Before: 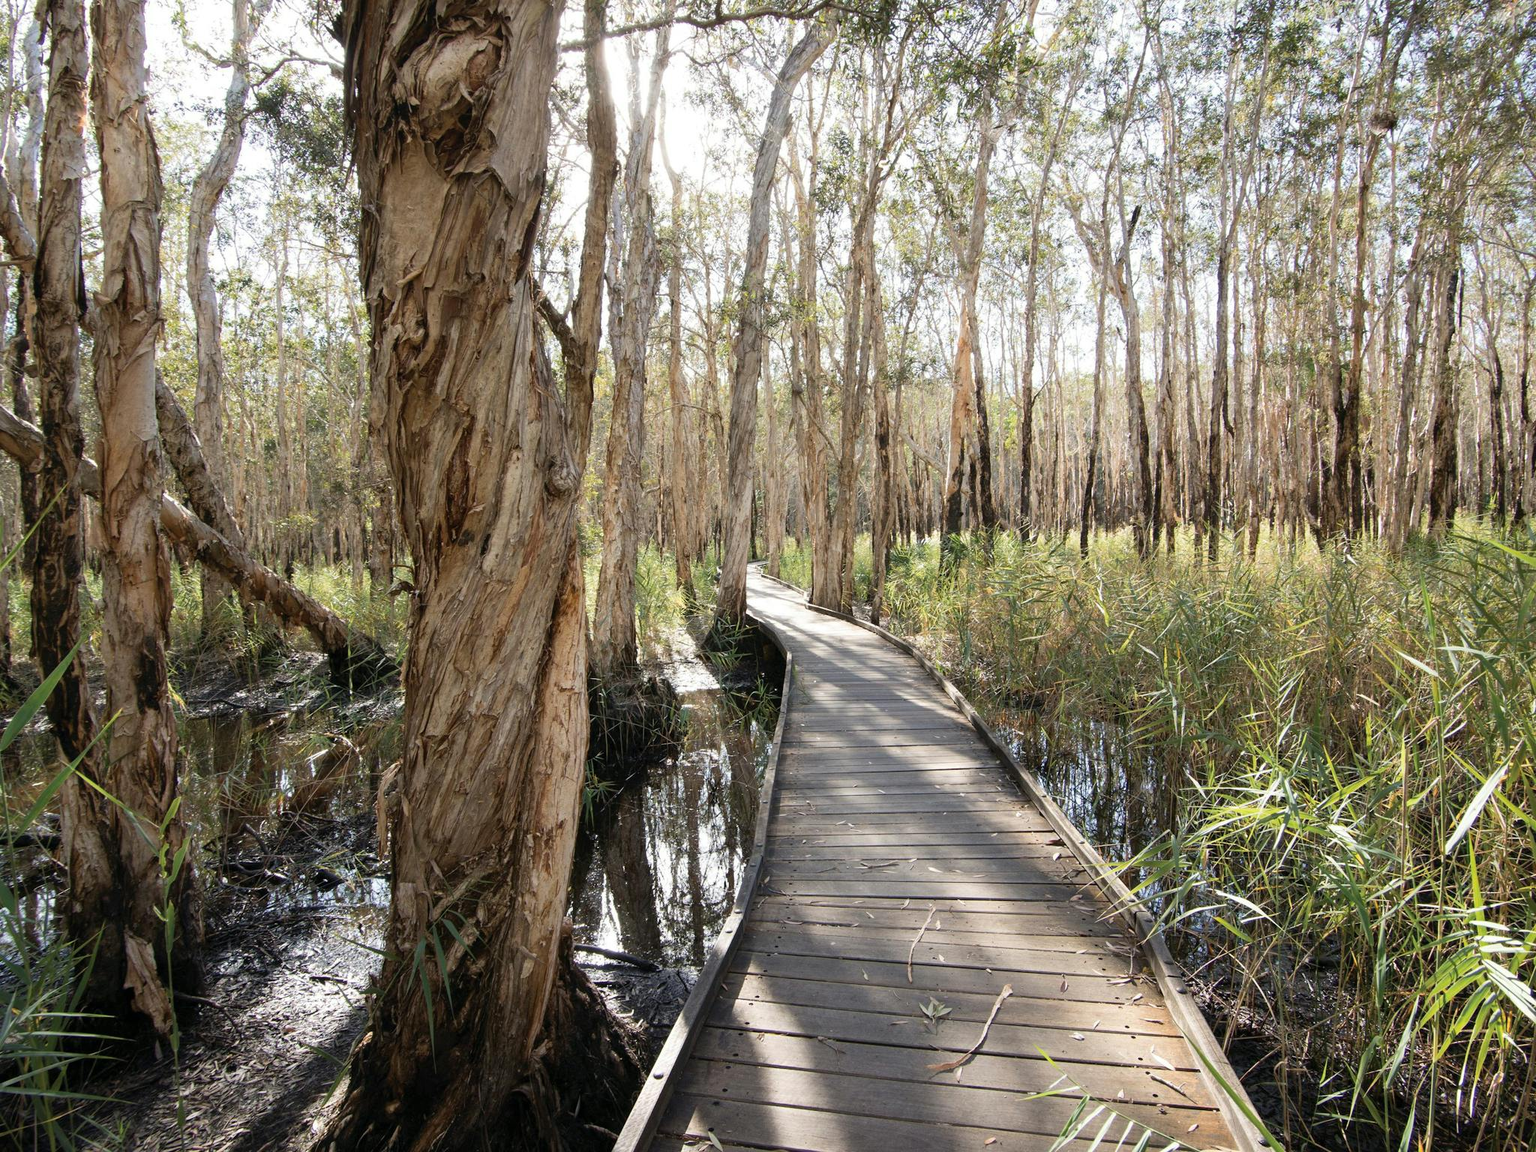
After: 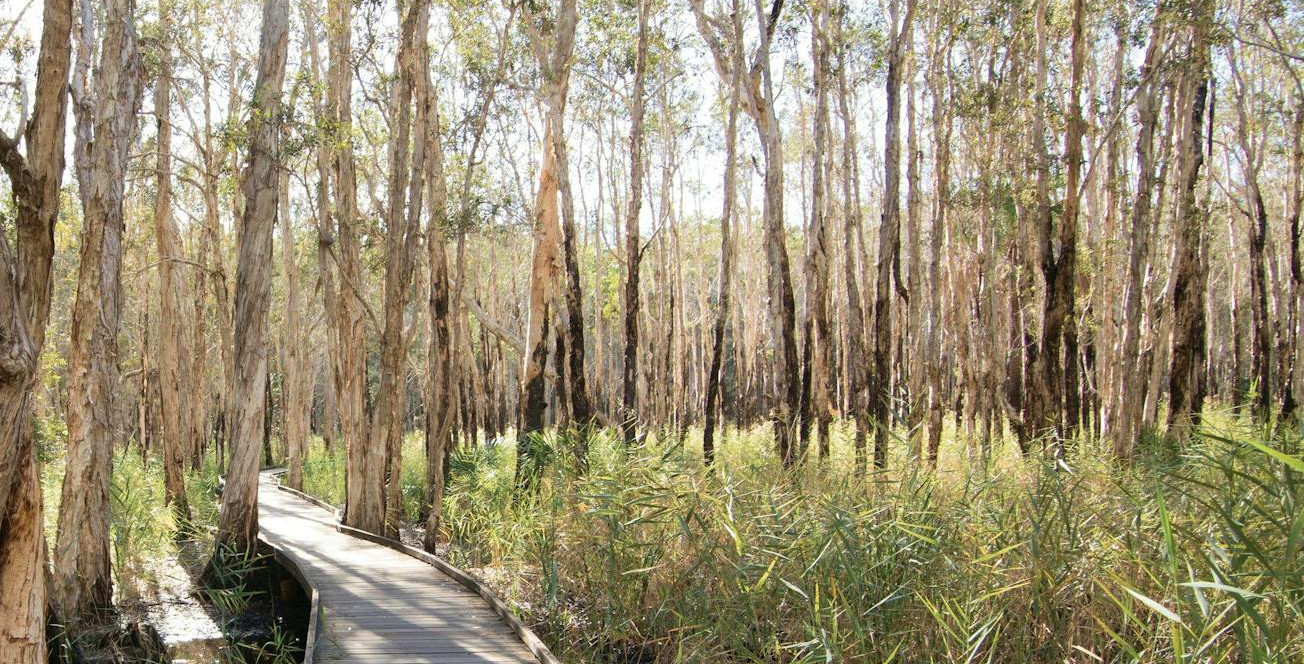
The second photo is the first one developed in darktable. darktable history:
crop: left 36.005%, top 18.293%, right 0.31%, bottom 38.444%
velvia: on, module defaults
contrast brightness saturation: contrast 0.01, saturation -0.05
